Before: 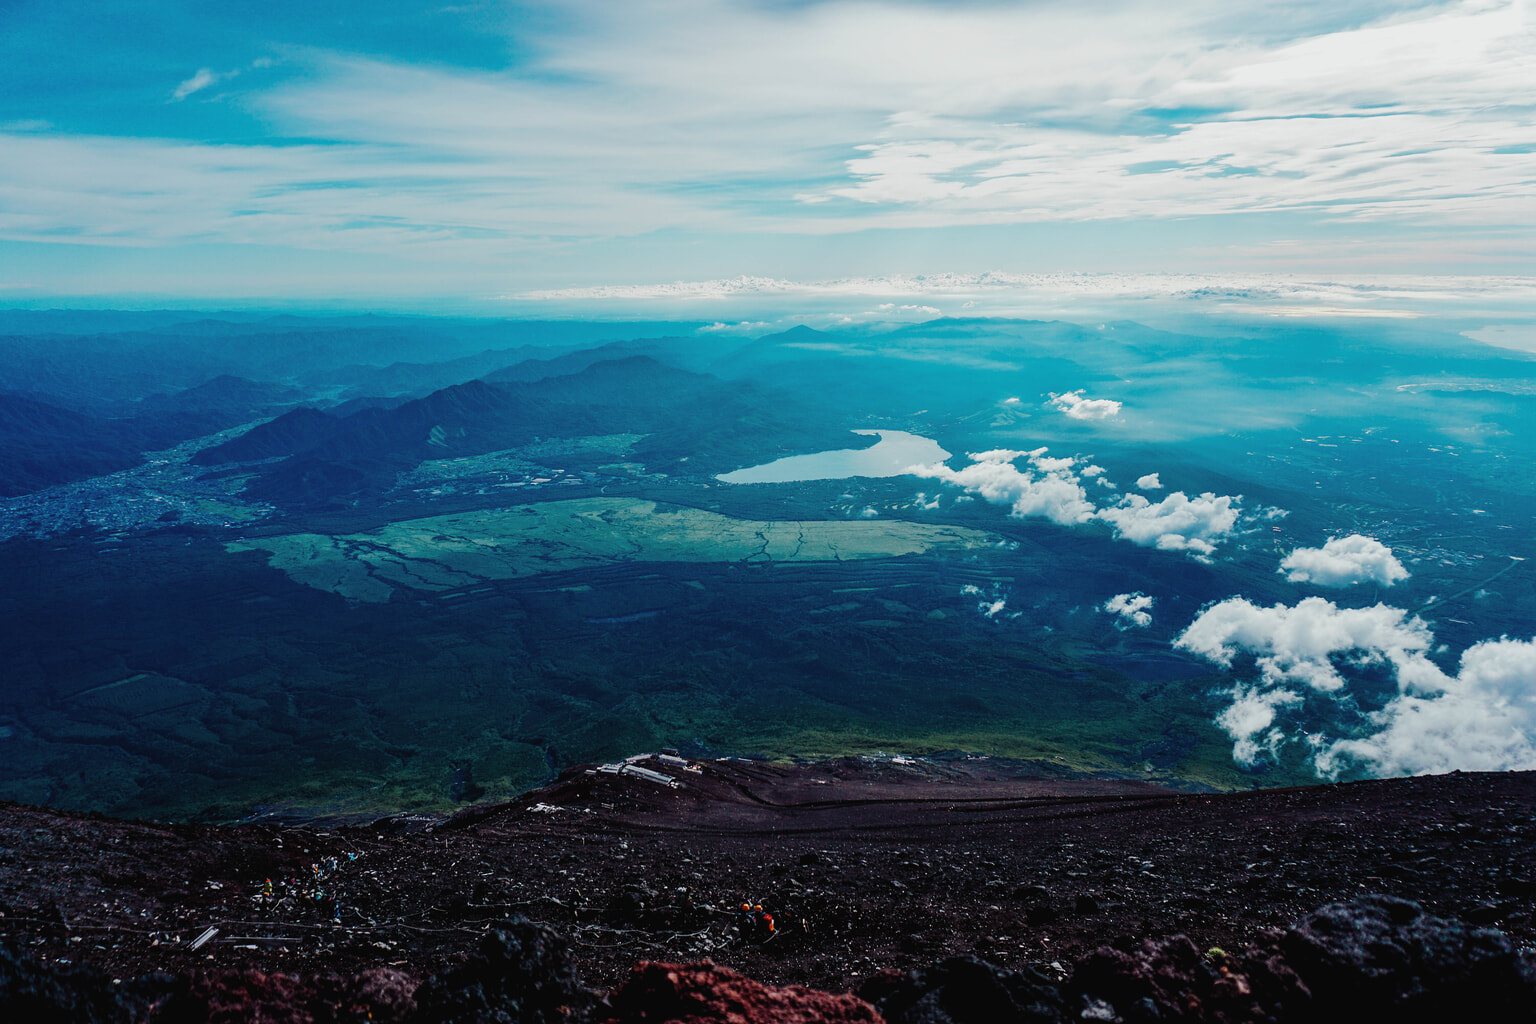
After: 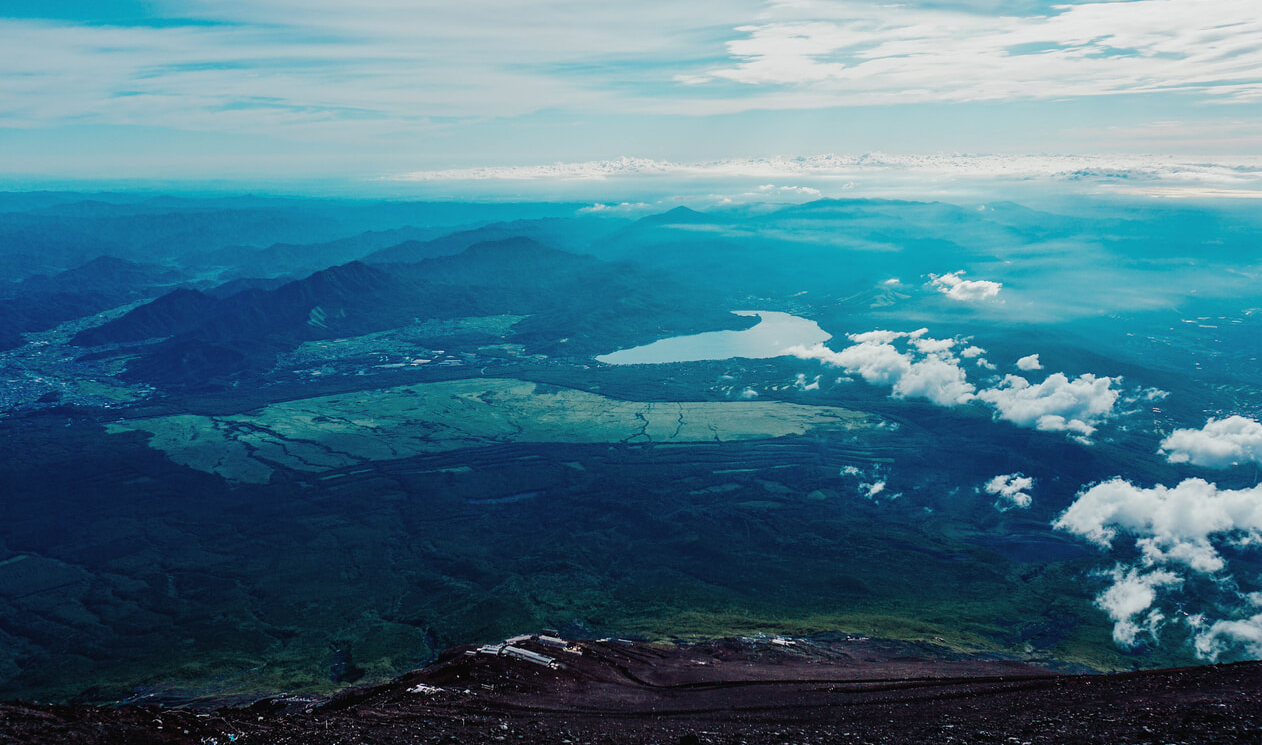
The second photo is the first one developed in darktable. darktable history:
crop: left 7.828%, top 11.694%, right 10.005%, bottom 15.471%
